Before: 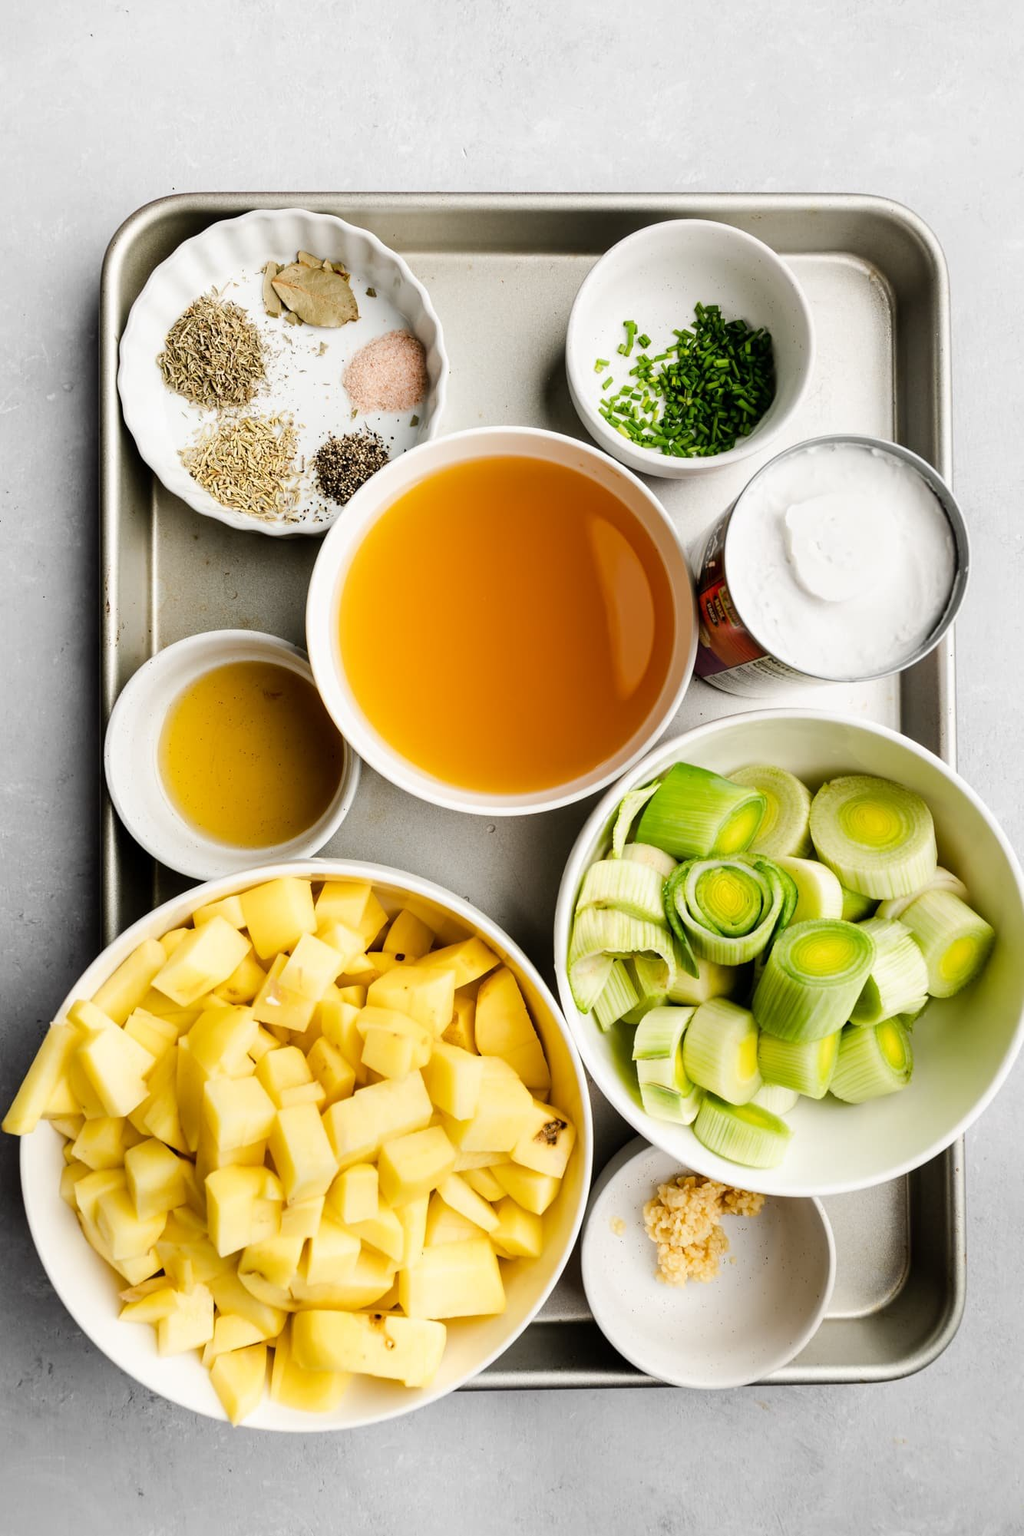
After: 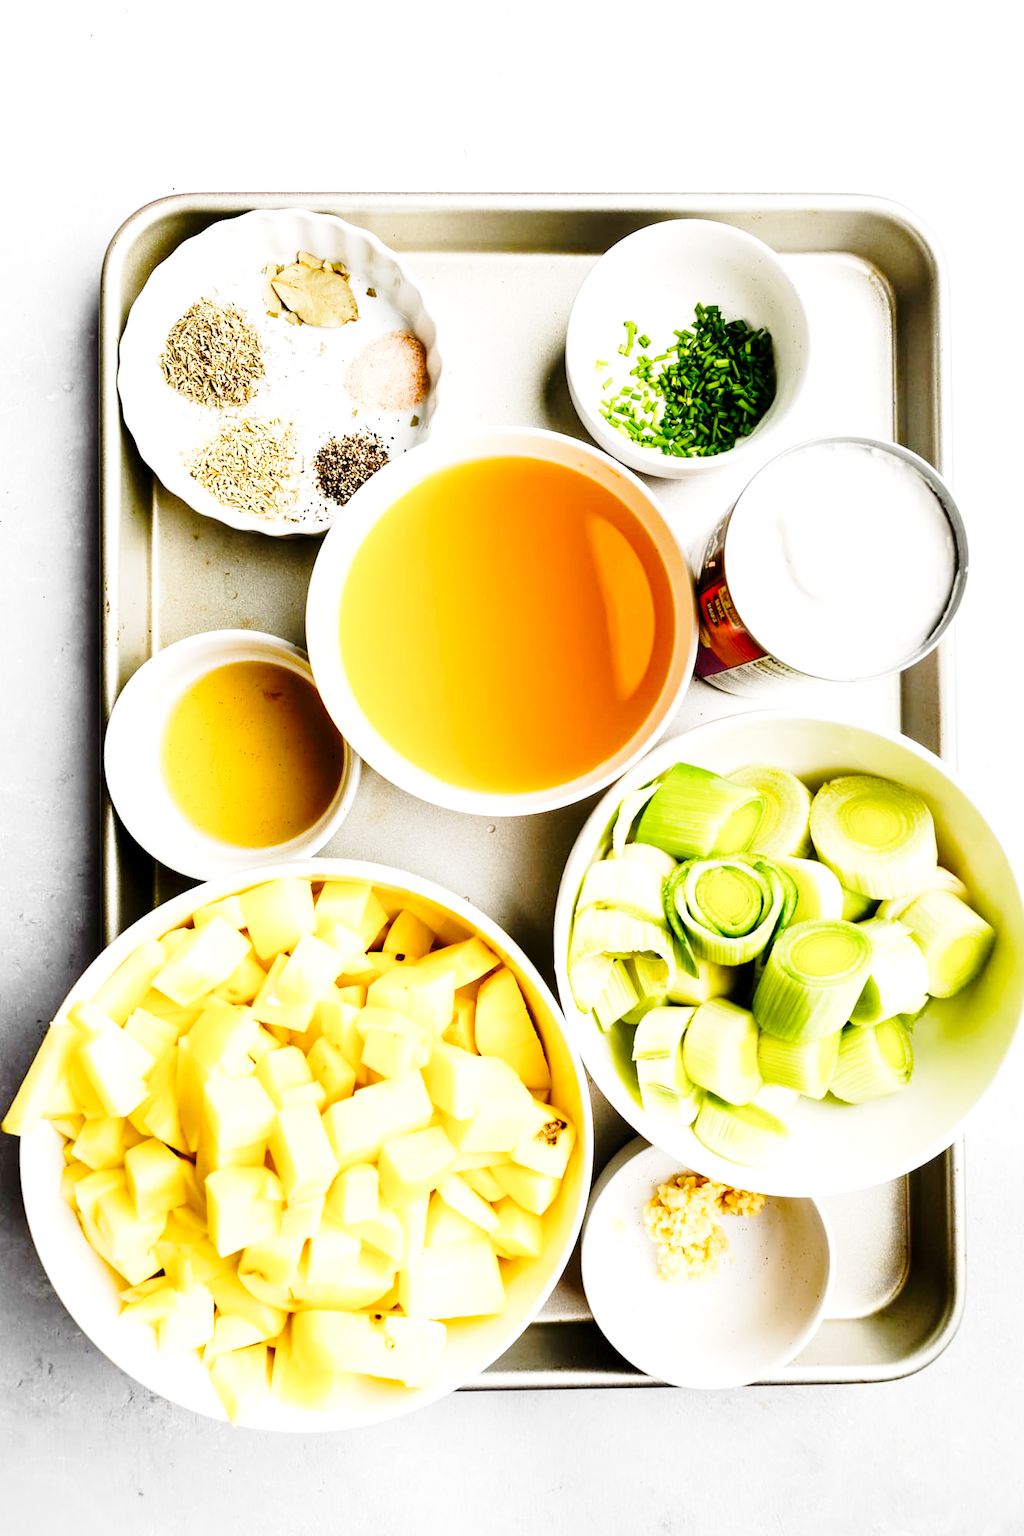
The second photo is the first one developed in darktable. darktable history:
tone equalizer: on, module defaults
exposure: black level correction 0.001, exposure 0.5 EV, compensate exposure bias true, compensate highlight preservation false
base curve: curves: ch0 [(0, 0) (0.028, 0.03) (0.121, 0.232) (0.46, 0.748) (0.859, 0.968) (1, 1)], preserve colors none
color balance rgb: perceptual saturation grading › global saturation 20%, perceptual saturation grading › highlights -25%, perceptual saturation grading › shadows 50%
